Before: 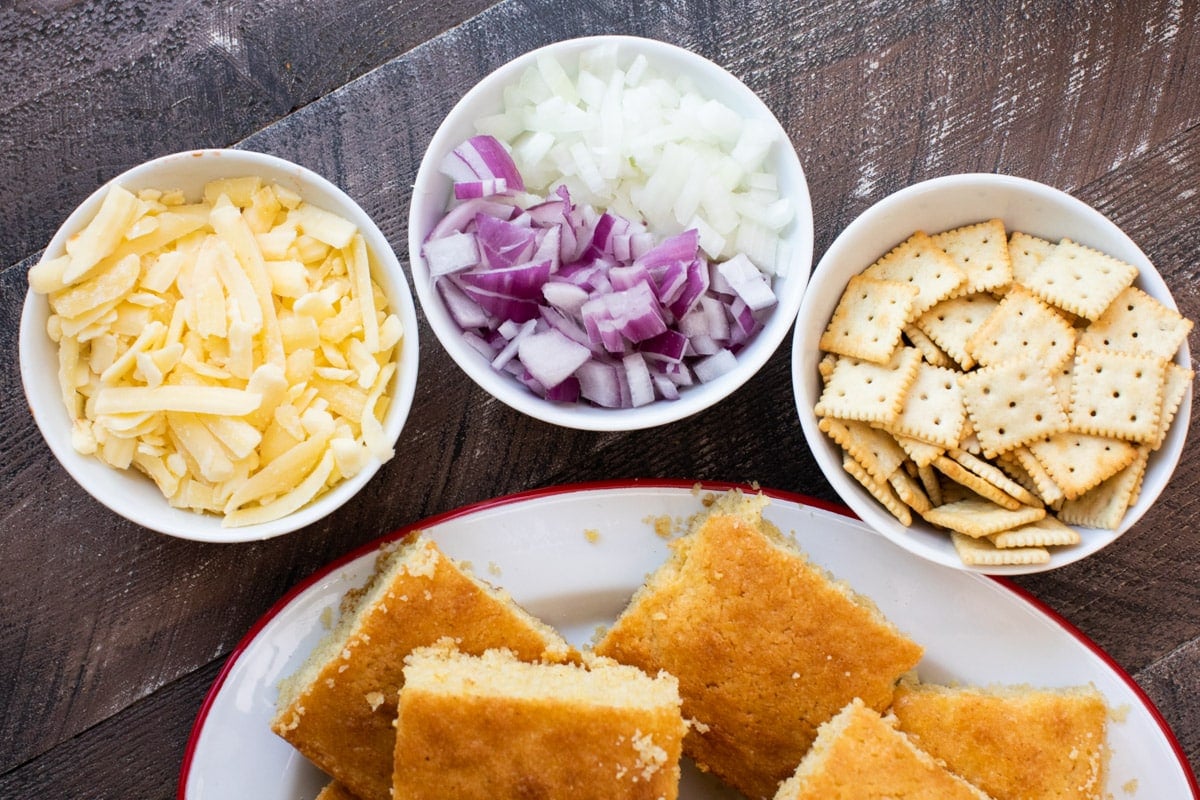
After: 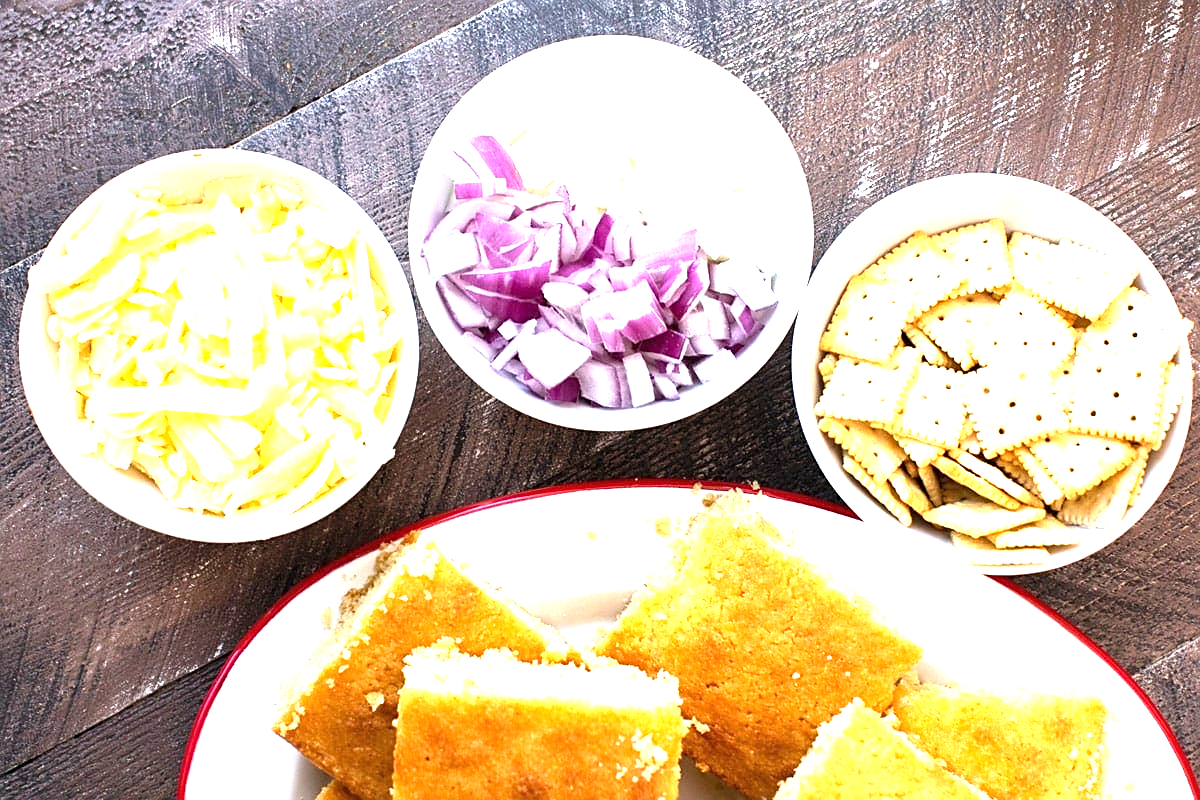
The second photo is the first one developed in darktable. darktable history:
sharpen: on, module defaults
exposure: black level correction 0, exposure 1.55 EV, compensate exposure bias true, compensate highlight preservation false
